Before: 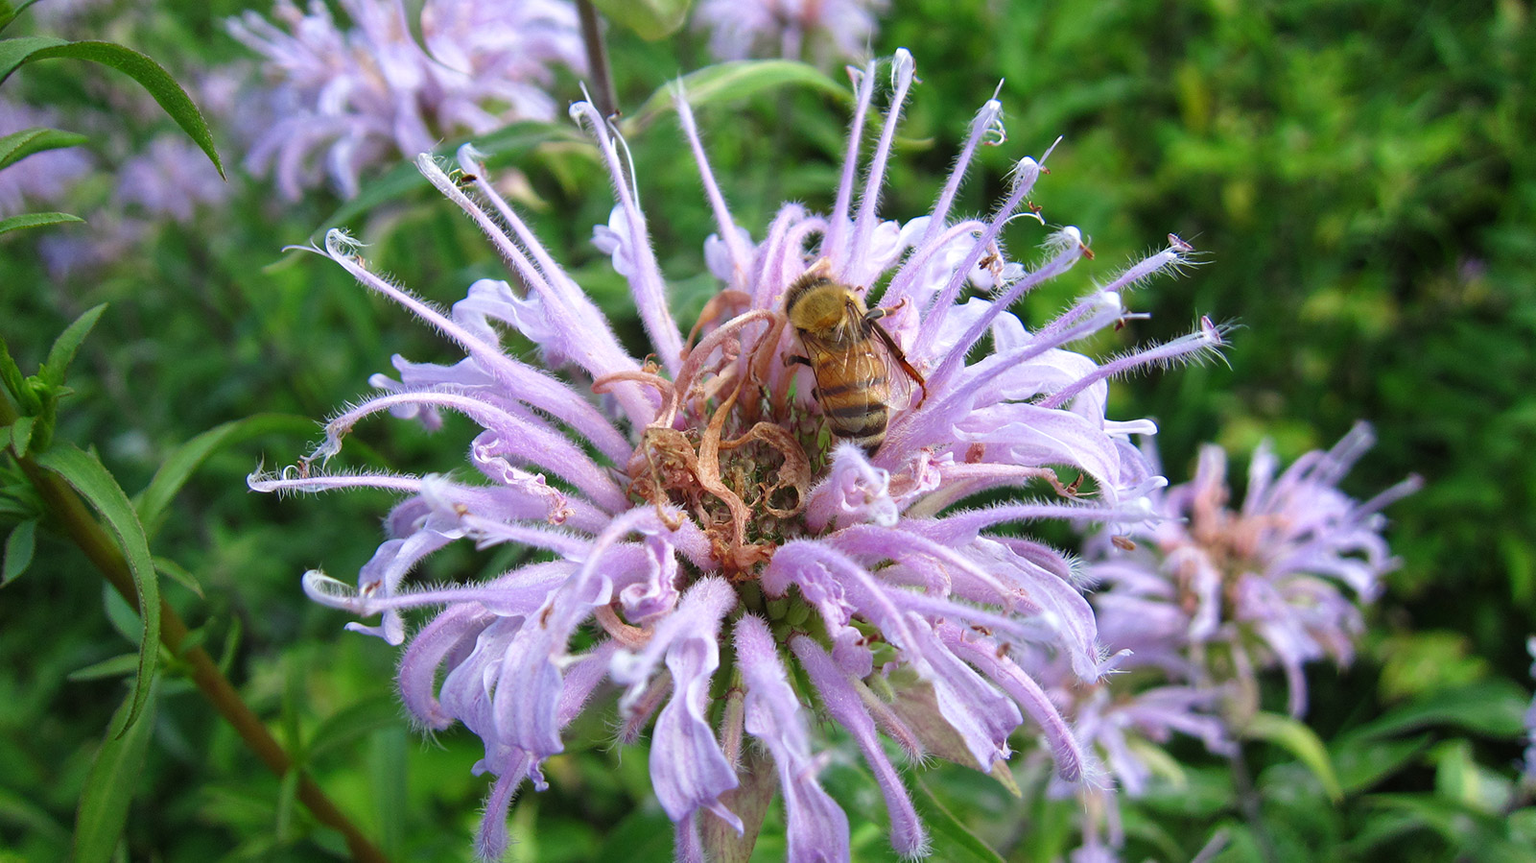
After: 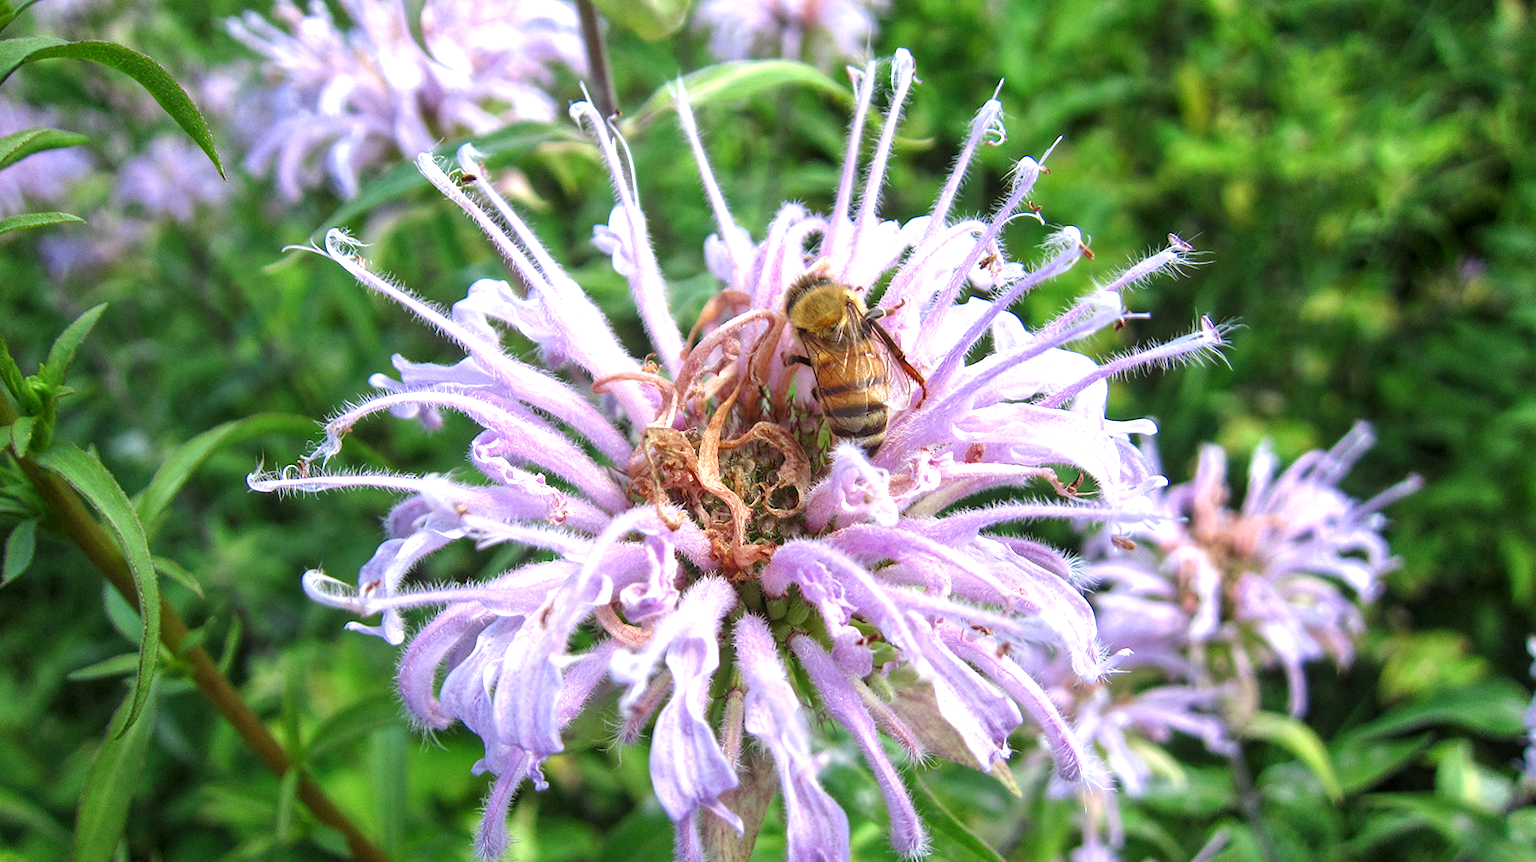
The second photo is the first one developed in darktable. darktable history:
exposure: exposure 0.6 EV, compensate highlight preservation false
local contrast: on, module defaults
